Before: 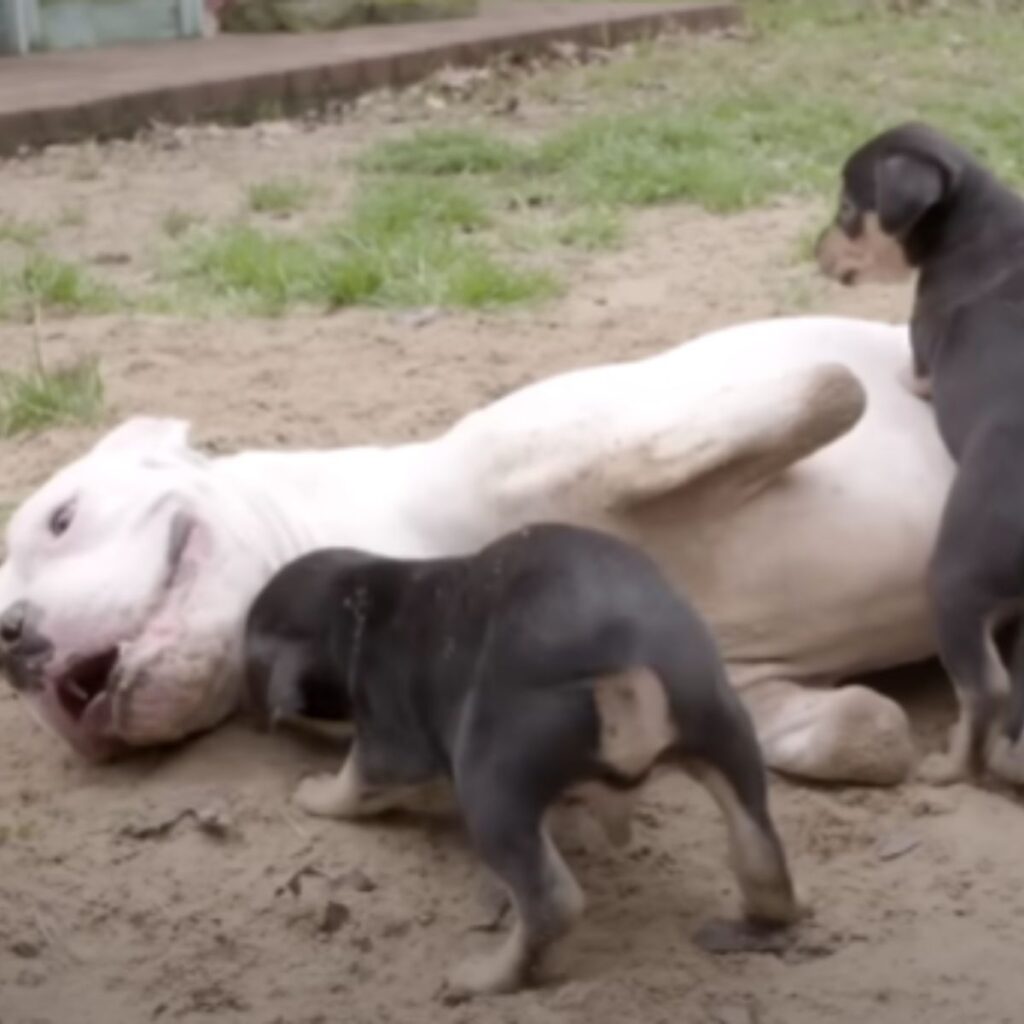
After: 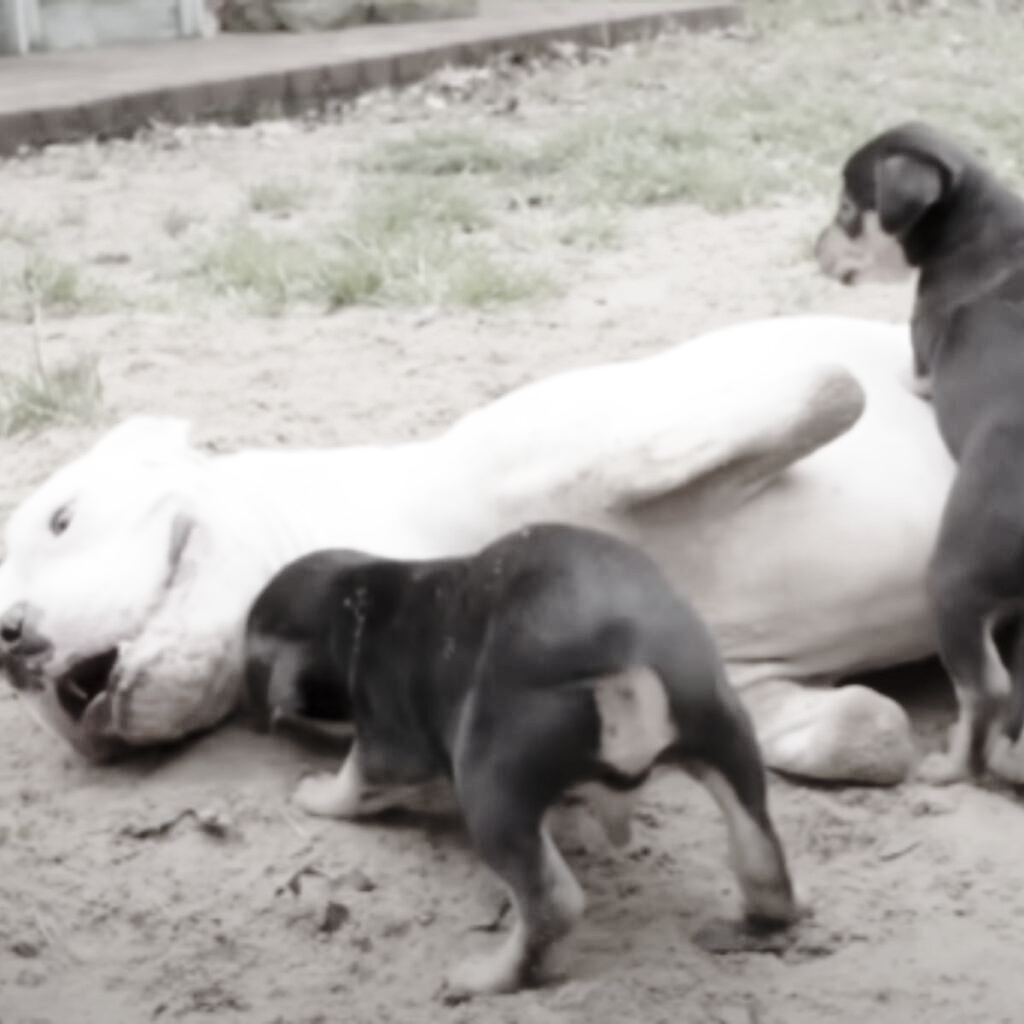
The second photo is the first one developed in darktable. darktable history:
color correction: highlights b* -0.006, saturation 0.254
base curve: curves: ch0 [(0, 0) (0.028, 0.03) (0.121, 0.232) (0.46, 0.748) (0.859, 0.968) (1, 1)], preserve colors none
